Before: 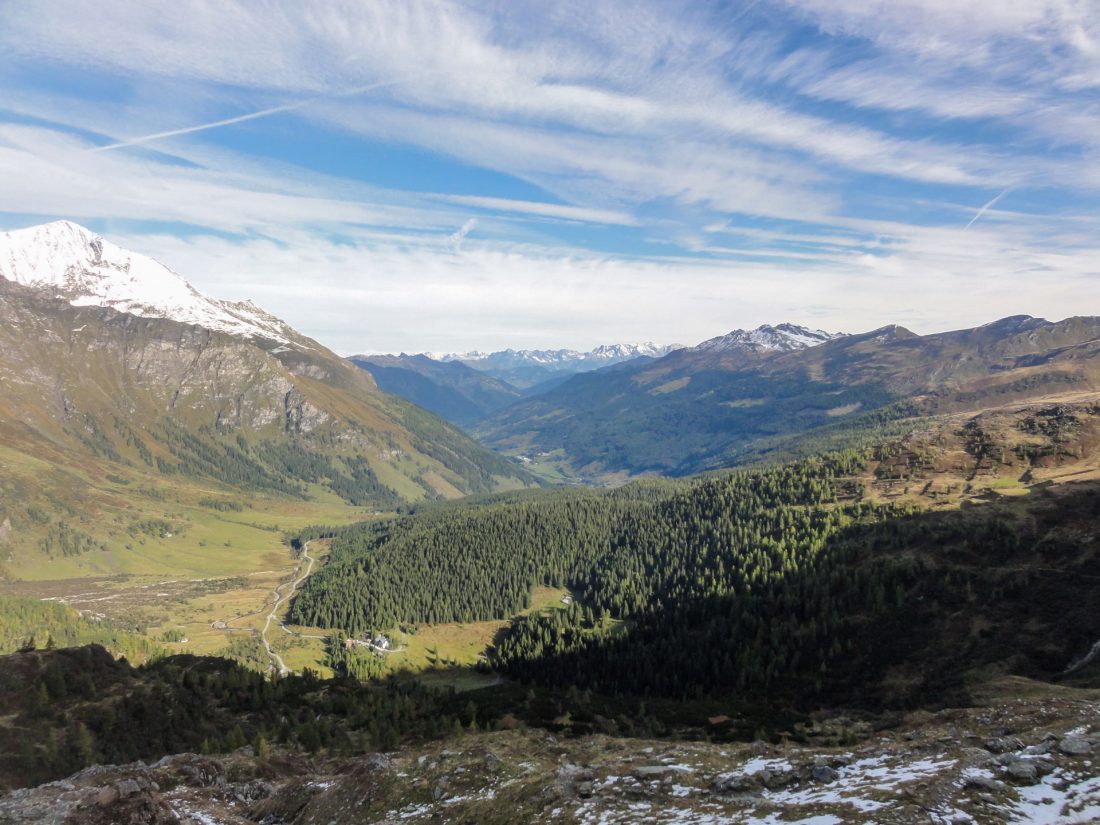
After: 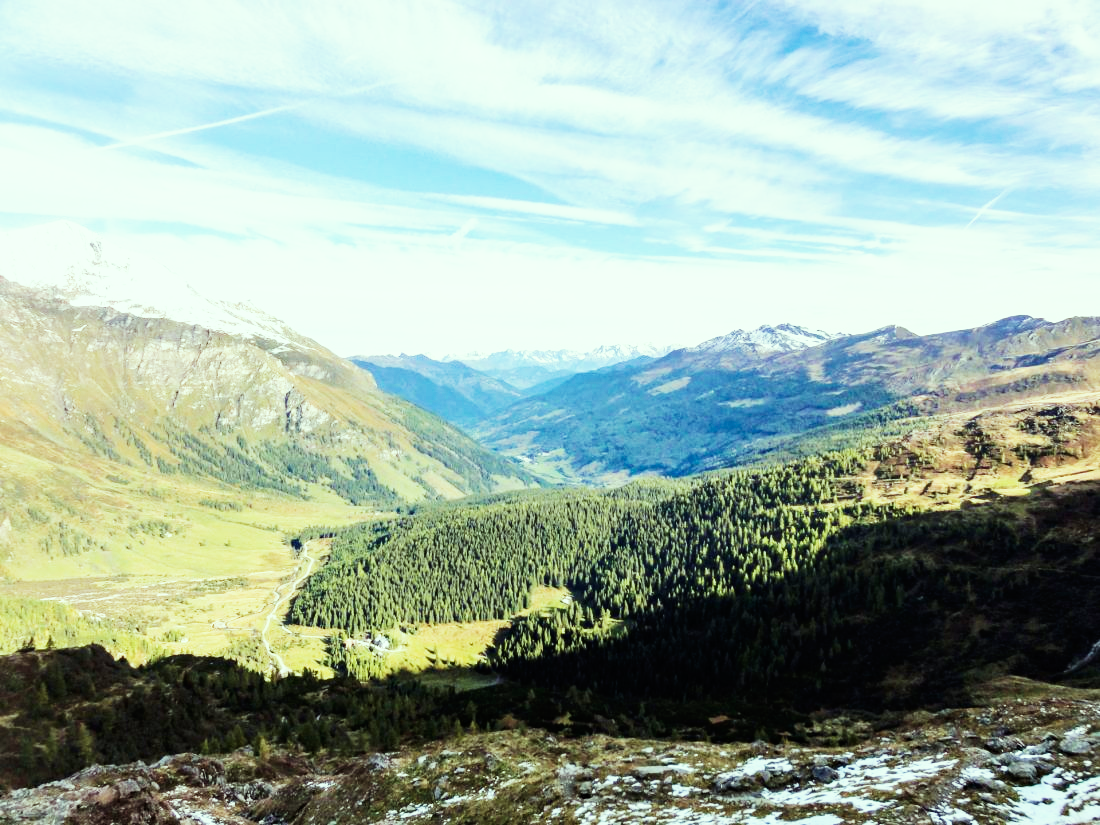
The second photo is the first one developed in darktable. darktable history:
velvia: strength 26.33%
color correction: highlights a* -7.85, highlights b* 3.64
base curve: curves: ch0 [(0, 0) (0.007, 0.004) (0.027, 0.03) (0.046, 0.07) (0.207, 0.54) (0.442, 0.872) (0.673, 0.972) (1, 1)], preserve colors none
contrast brightness saturation: contrast 0.106, saturation -0.158
haze removal: compatibility mode true, adaptive false
